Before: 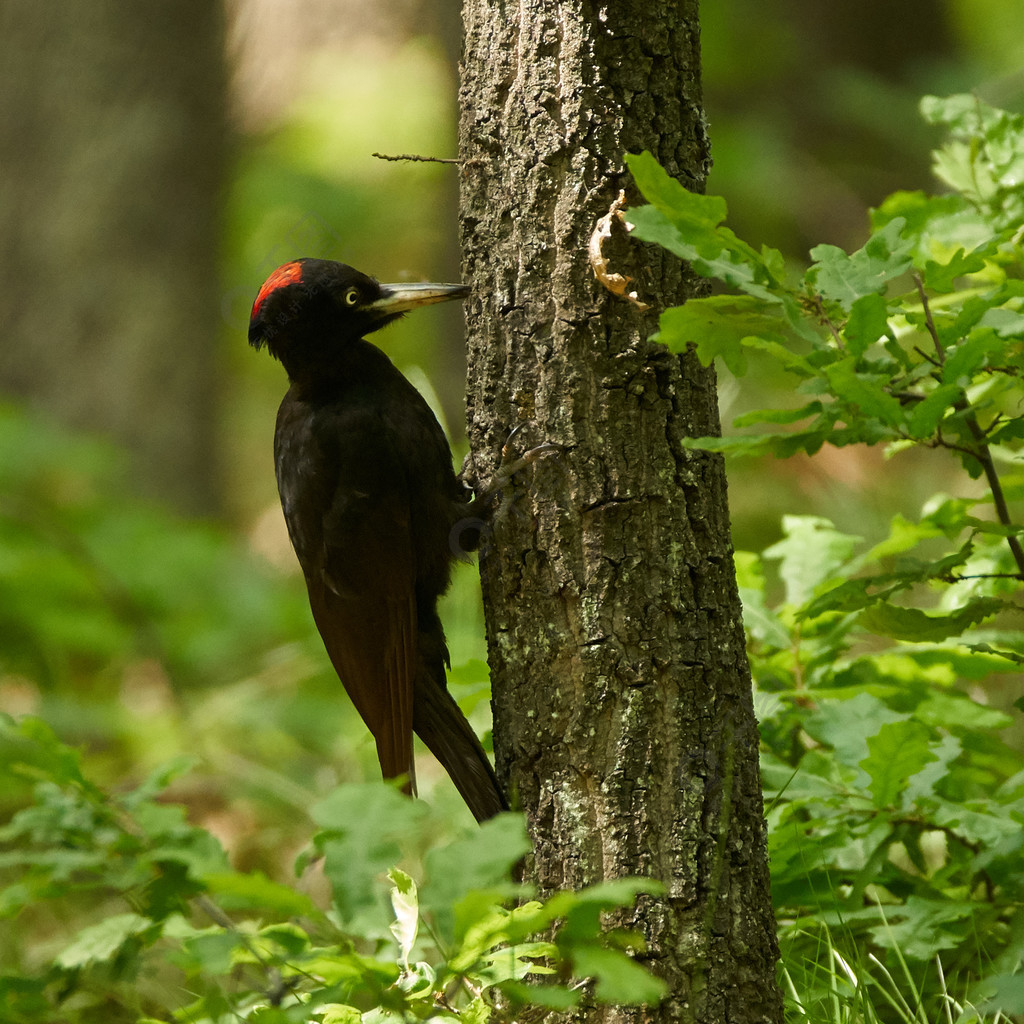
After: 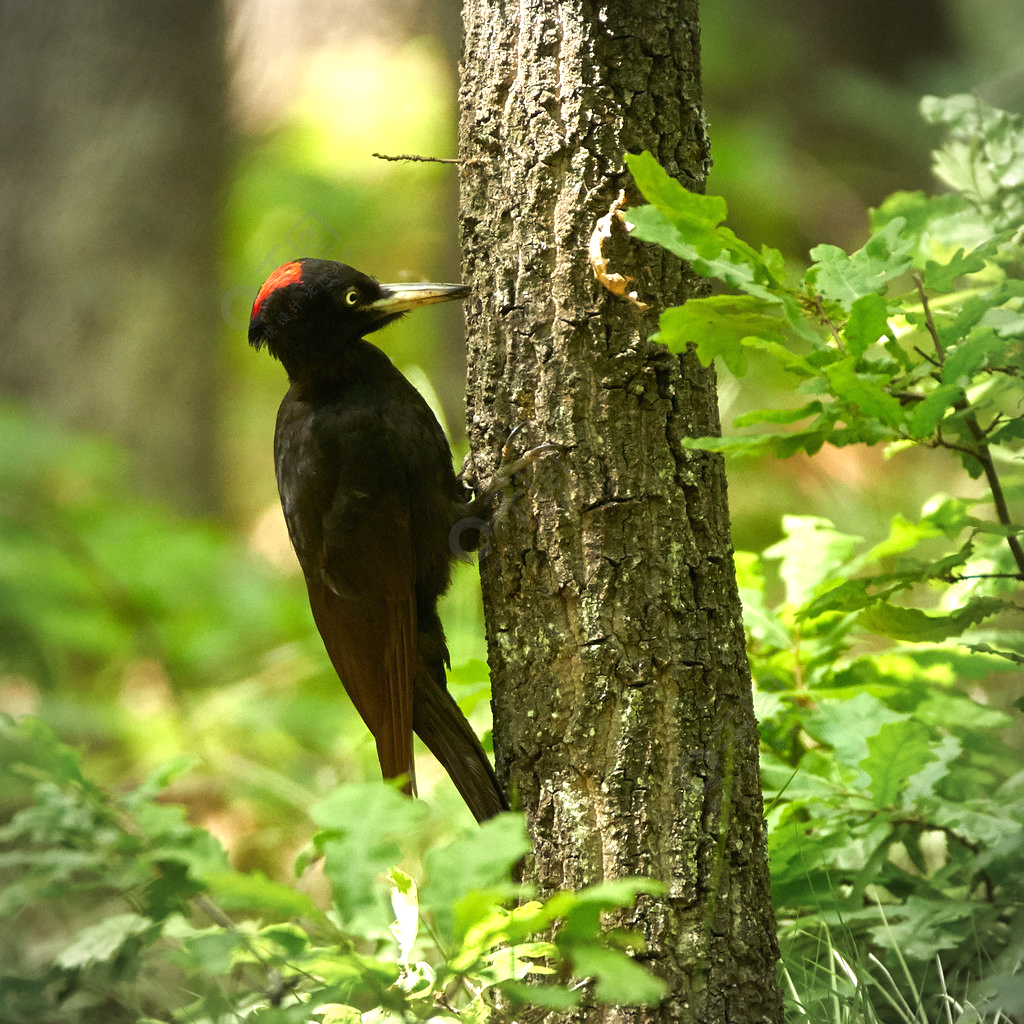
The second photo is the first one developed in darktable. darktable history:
exposure: exposure 0.95 EV, compensate exposure bias true, compensate highlight preservation false
vignetting: fall-off radius 61.22%, unbound false
